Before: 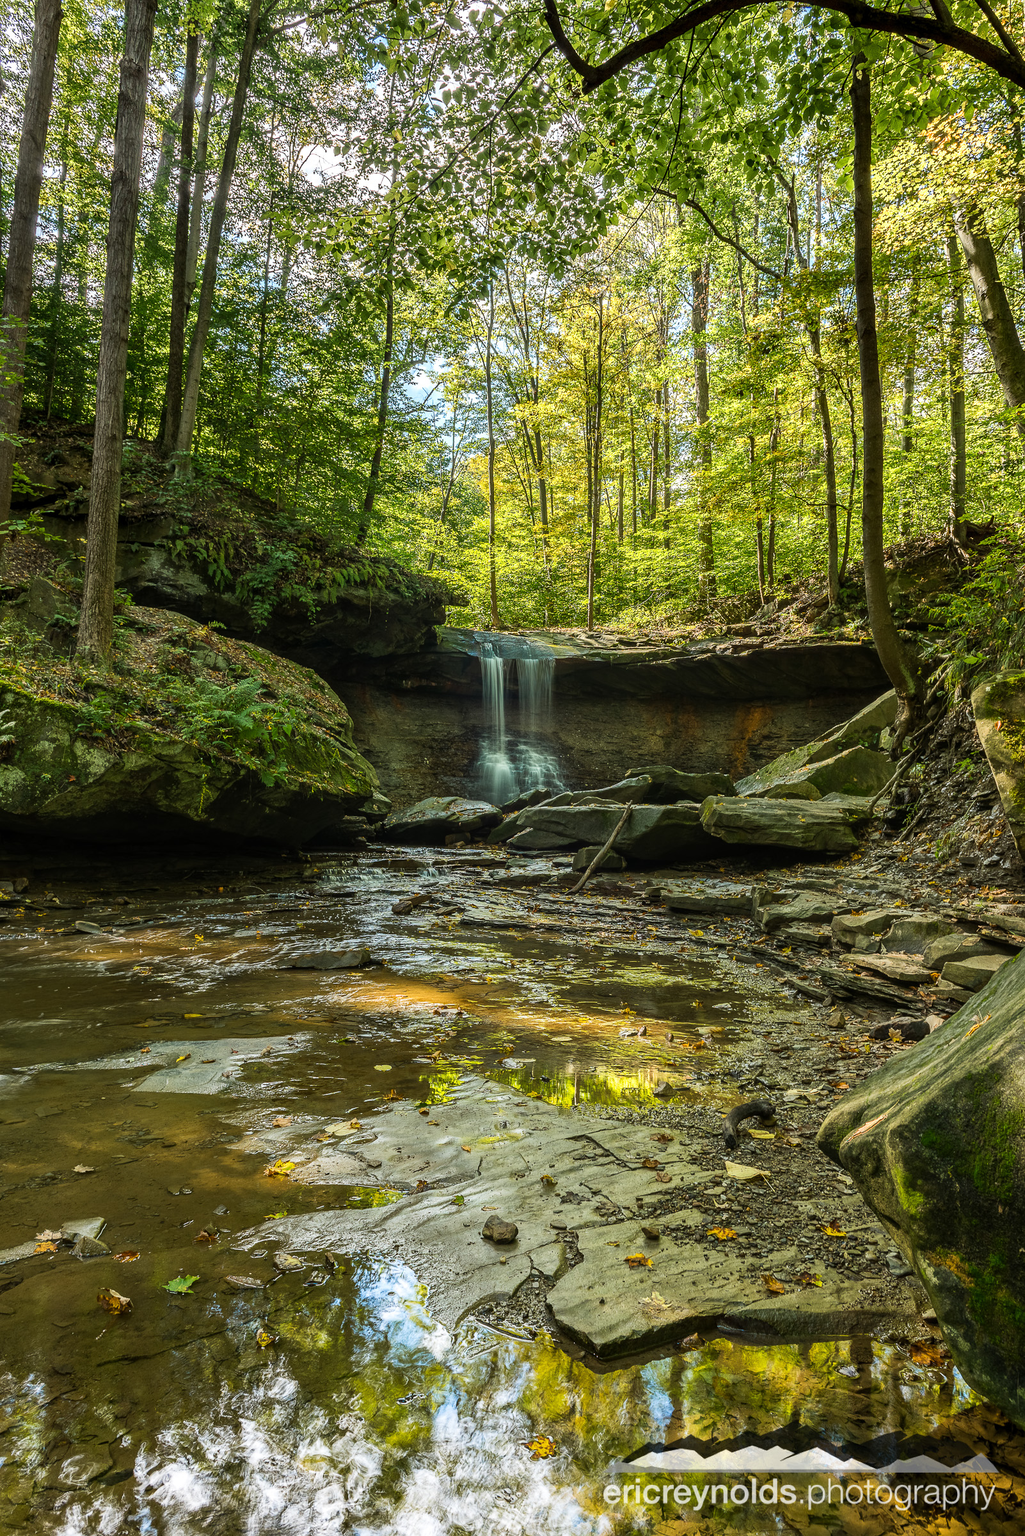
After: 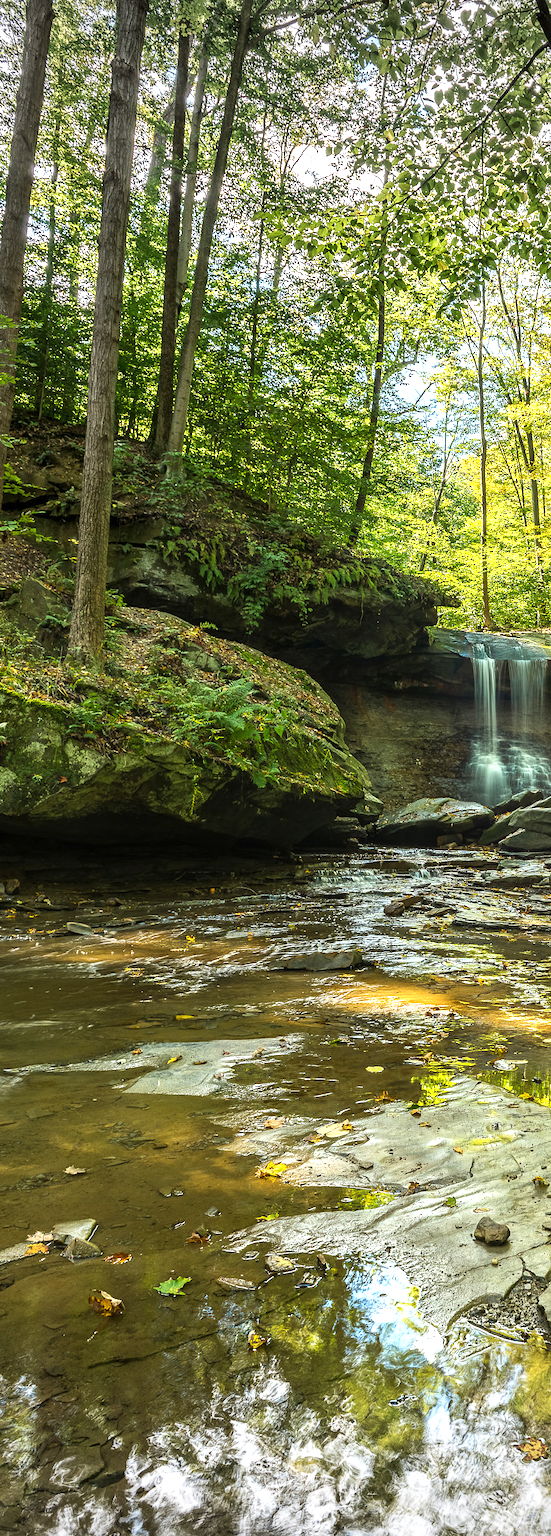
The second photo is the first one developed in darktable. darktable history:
crop: left 0.91%, right 45.376%, bottom 0.086%
vignetting: fall-off start 89.13%, fall-off radius 43.75%, width/height ratio 1.166
exposure: black level correction 0, exposure 0.695 EV, compensate exposure bias true, compensate highlight preservation false
